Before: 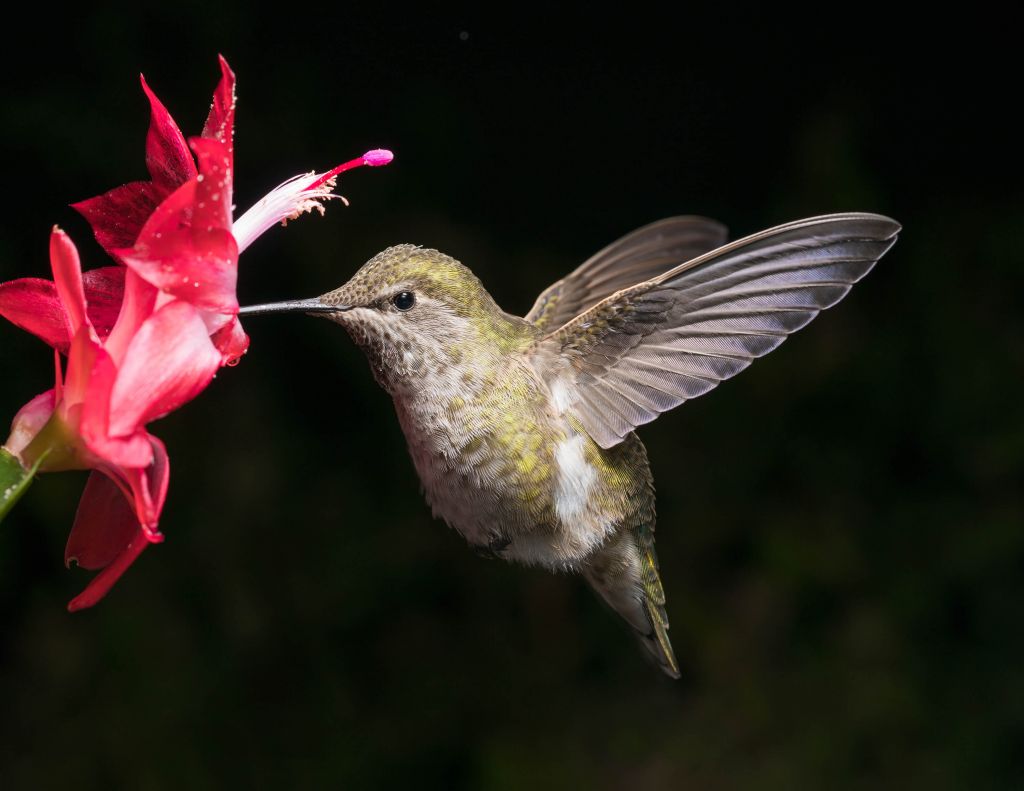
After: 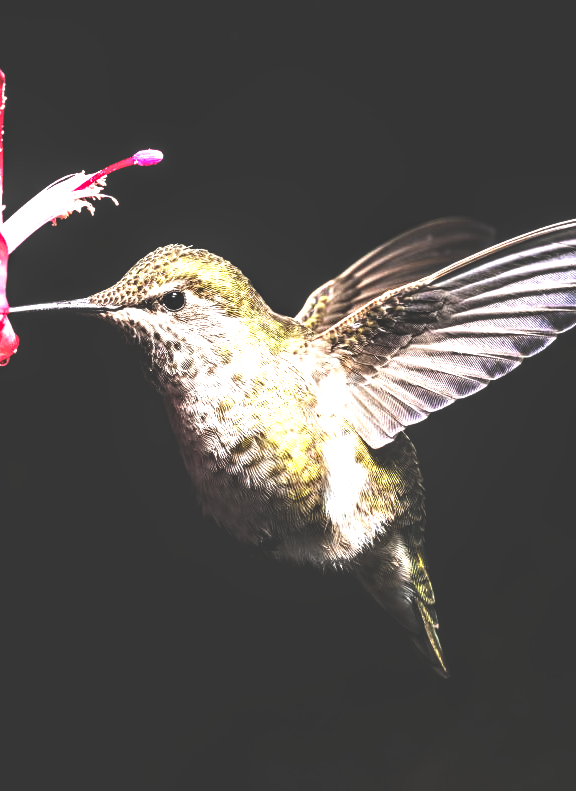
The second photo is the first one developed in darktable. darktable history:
tone equalizer: -8 EV -0.75 EV, -7 EV -0.7 EV, -6 EV -0.6 EV, -5 EV -0.4 EV, -3 EV 0.4 EV, -2 EV 0.6 EV, -1 EV 0.7 EV, +0 EV 0.75 EV, edges refinement/feathering 500, mask exposure compensation -1.57 EV, preserve details no
base curve: curves: ch0 [(0, 0.036) (0.007, 0.037) (0.604, 0.887) (1, 1)], preserve colors none
crop and rotate: left 22.516%, right 21.234%
local contrast: highlights 60%, shadows 60%, detail 160%
